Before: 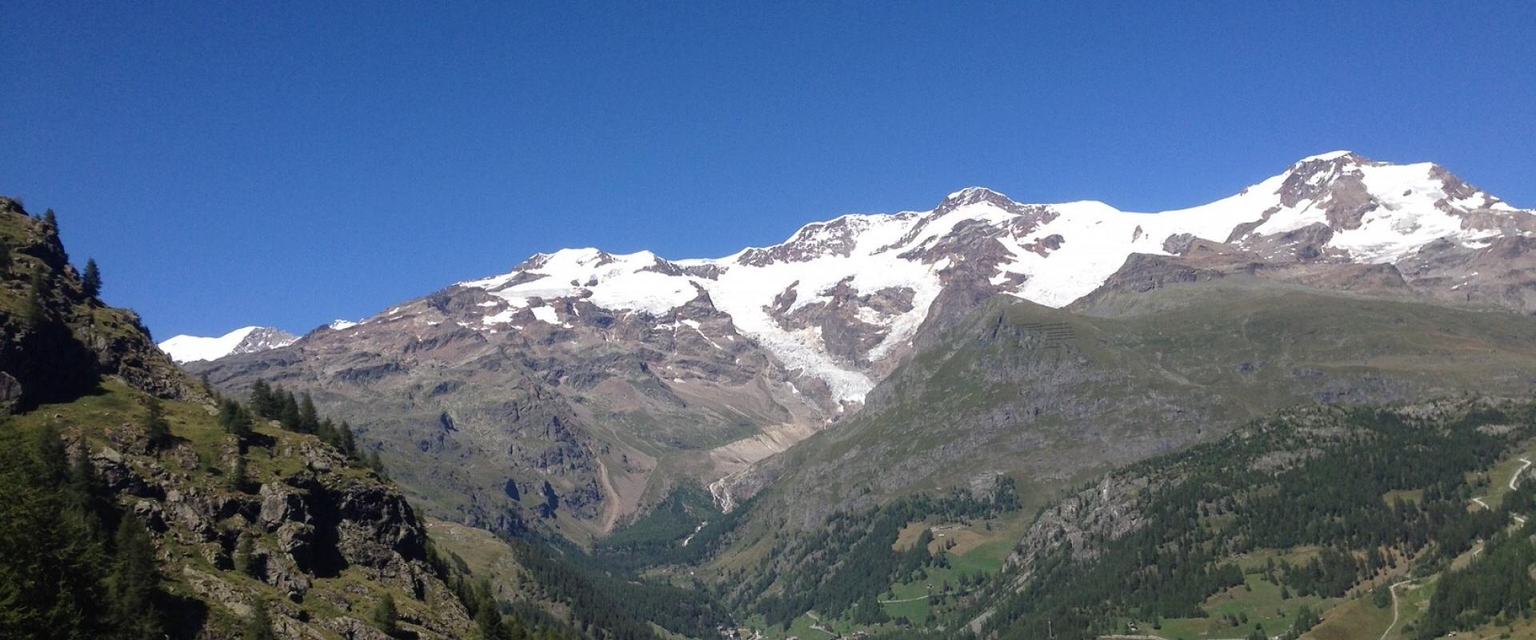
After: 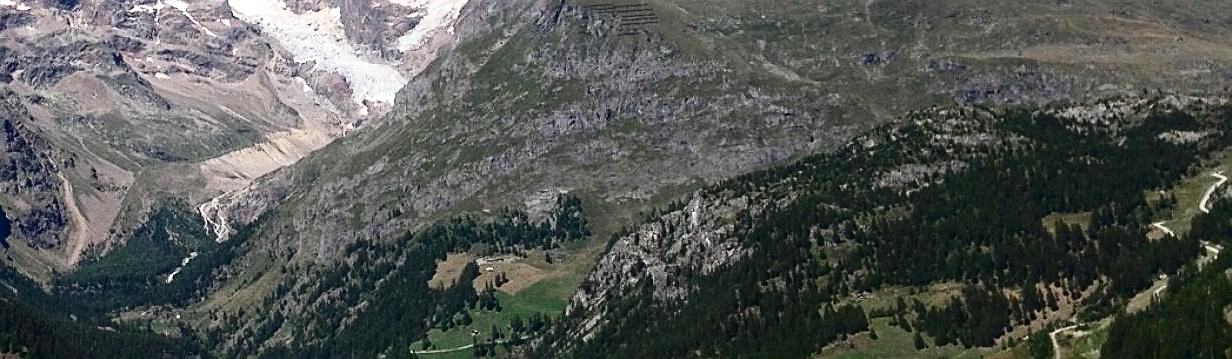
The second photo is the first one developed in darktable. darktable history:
contrast brightness saturation: contrast 0.193, brightness -0.102, saturation 0.213
sharpen: on, module defaults
tone curve: curves: ch0 [(0, 0) (0.003, 0.016) (0.011, 0.019) (0.025, 0.023) (0.044, 0.029) (0.069, 0.042) (0.1, 0.068) (0.136, 0.101) (0.177, 0.143) (0.224, 0.21) (0.277, 0.289) (0.335, 0.379) (0.399, 0.476) (0.468, 0.569) (0.543, 0.654) (0.623, 0.75) (0.709, 0.822) (0.801, 0.893) (0.898, 0.946) (1, 1)], color space Lab, independent channels, preserve colors none
crop and rotate: left 35.825%, top 50.161%, bottom 4.945%
